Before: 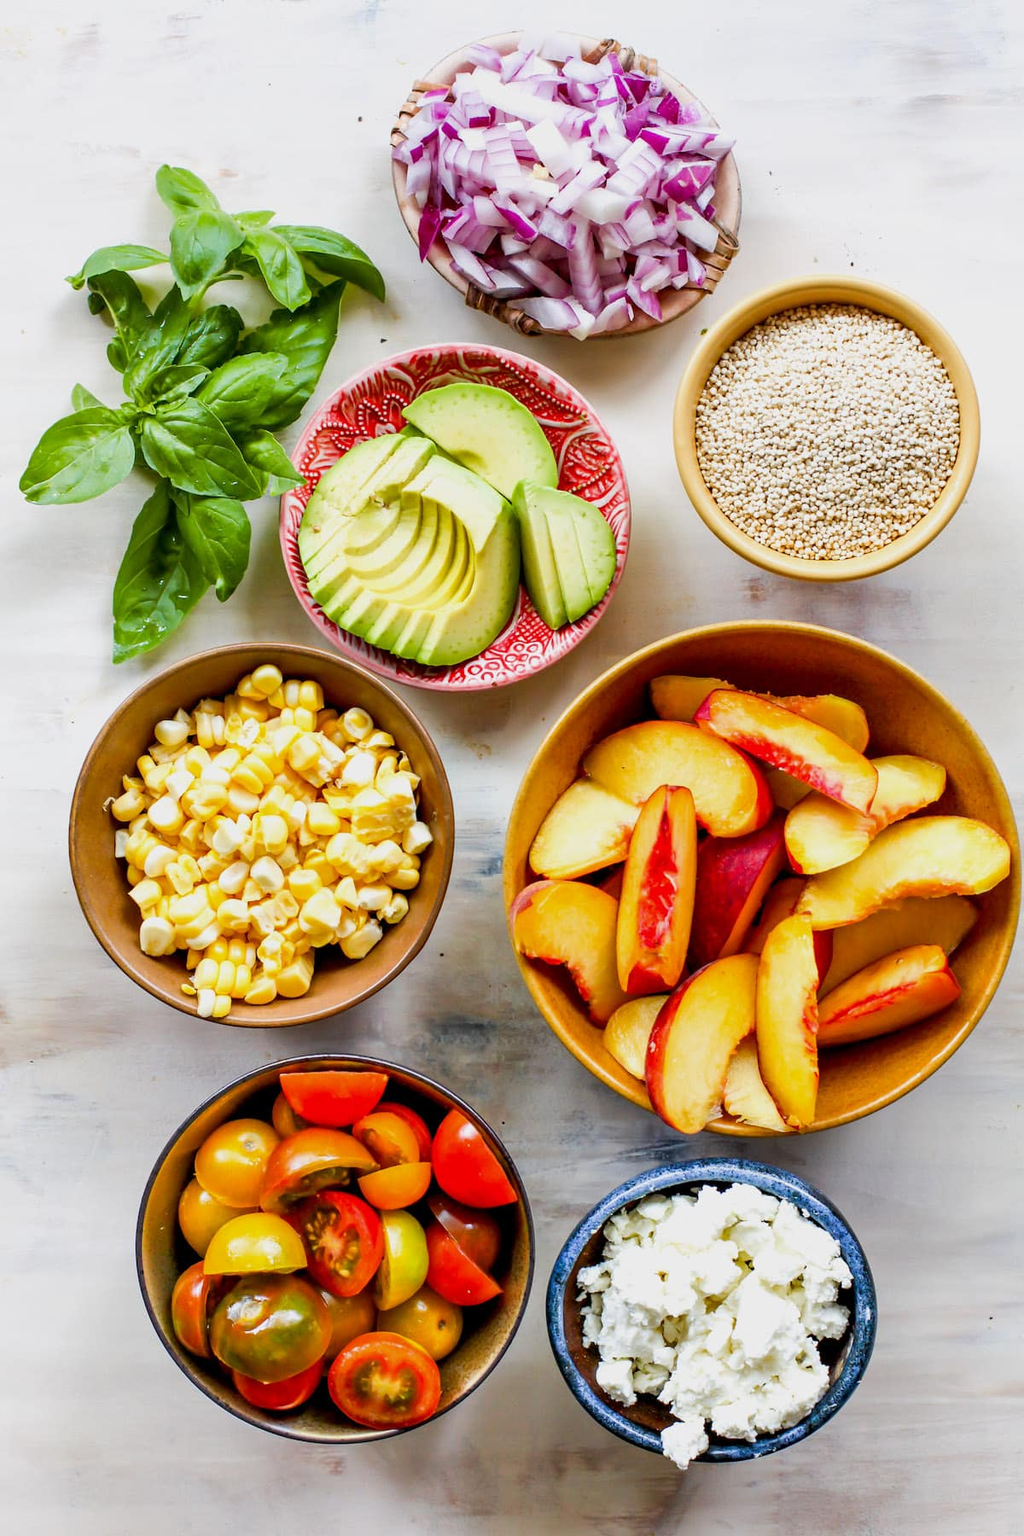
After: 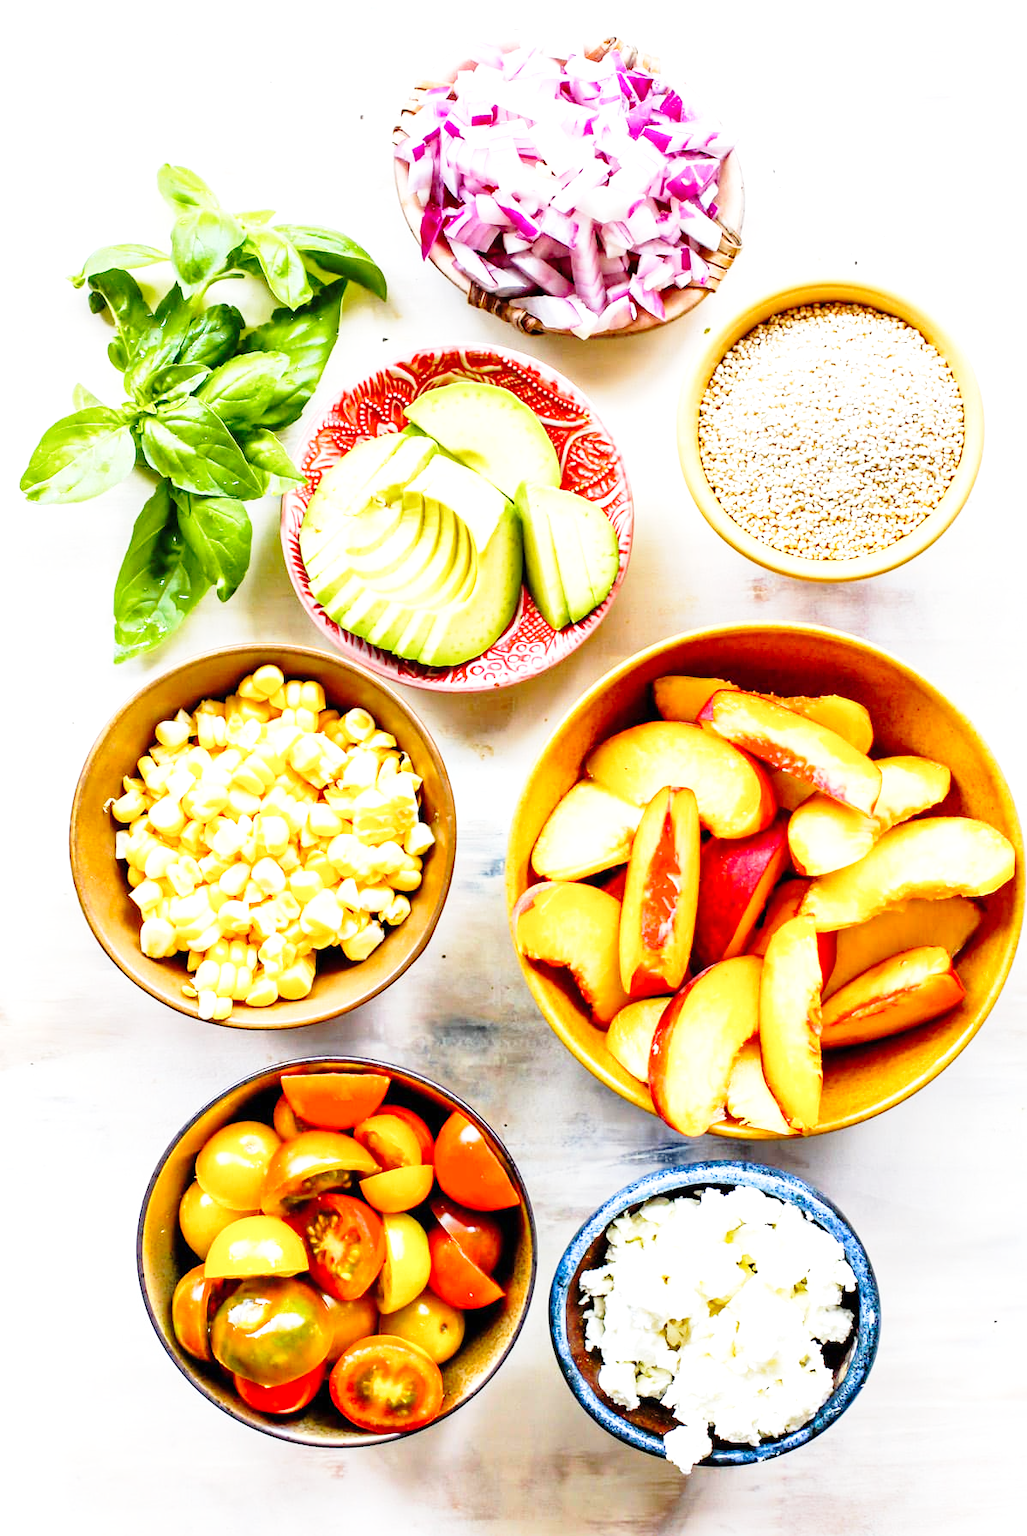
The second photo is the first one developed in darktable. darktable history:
crop: top 0.218%, bottom 0.194%
base curve: curves: ch0 [(0, 0) (0.028, 0.03) (0.121, 0.232) (0.46, 0.748) (0.859, 0.968) (1, 1)], preserve colors none
exposure: black level correction 0, exposure 0.698 EV, compensate exposure bias true, compensate highlight preservation false
